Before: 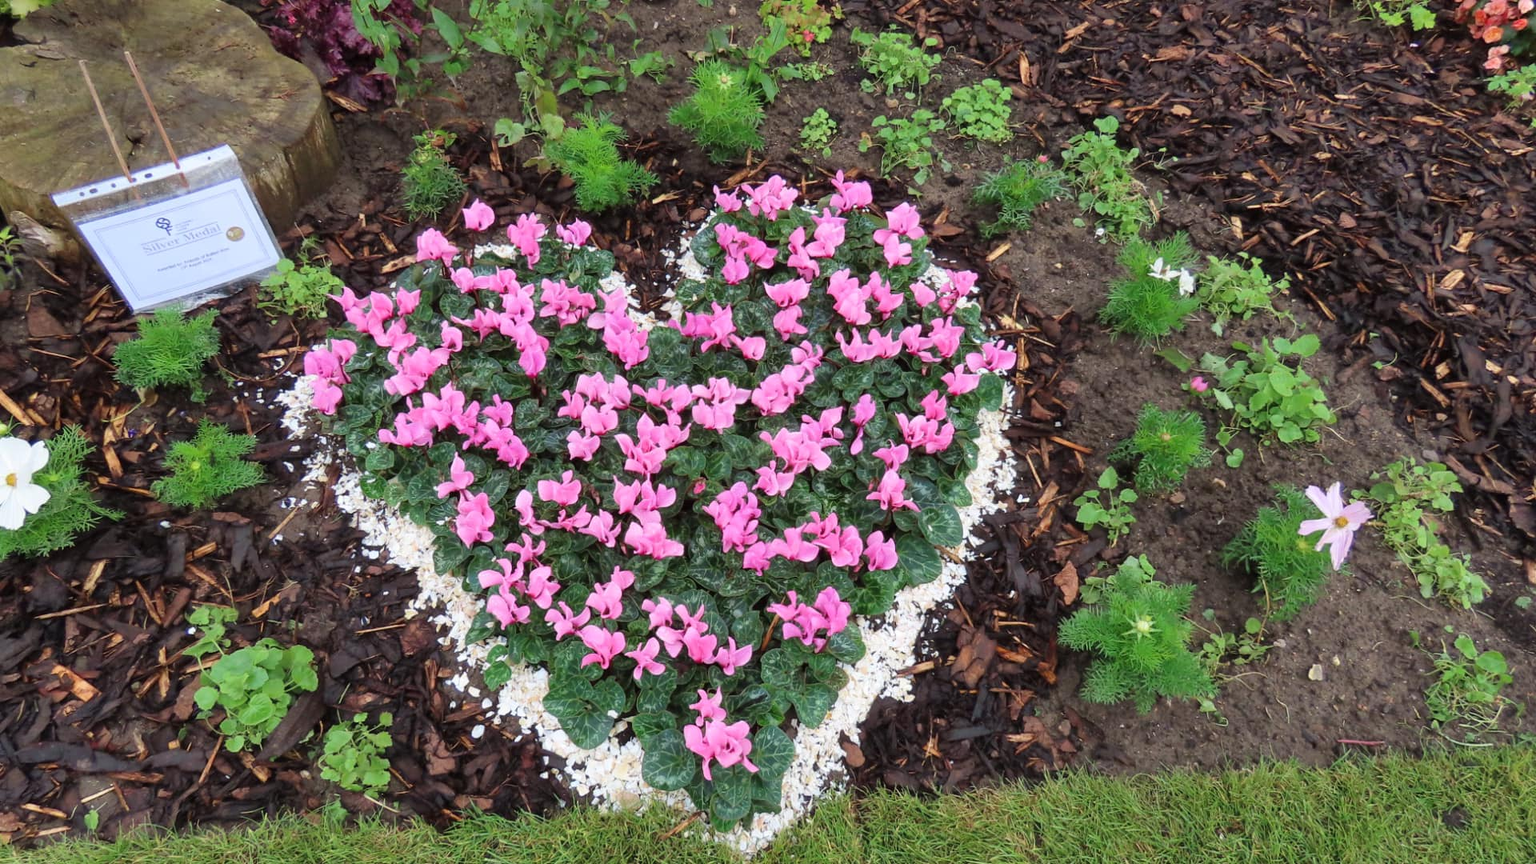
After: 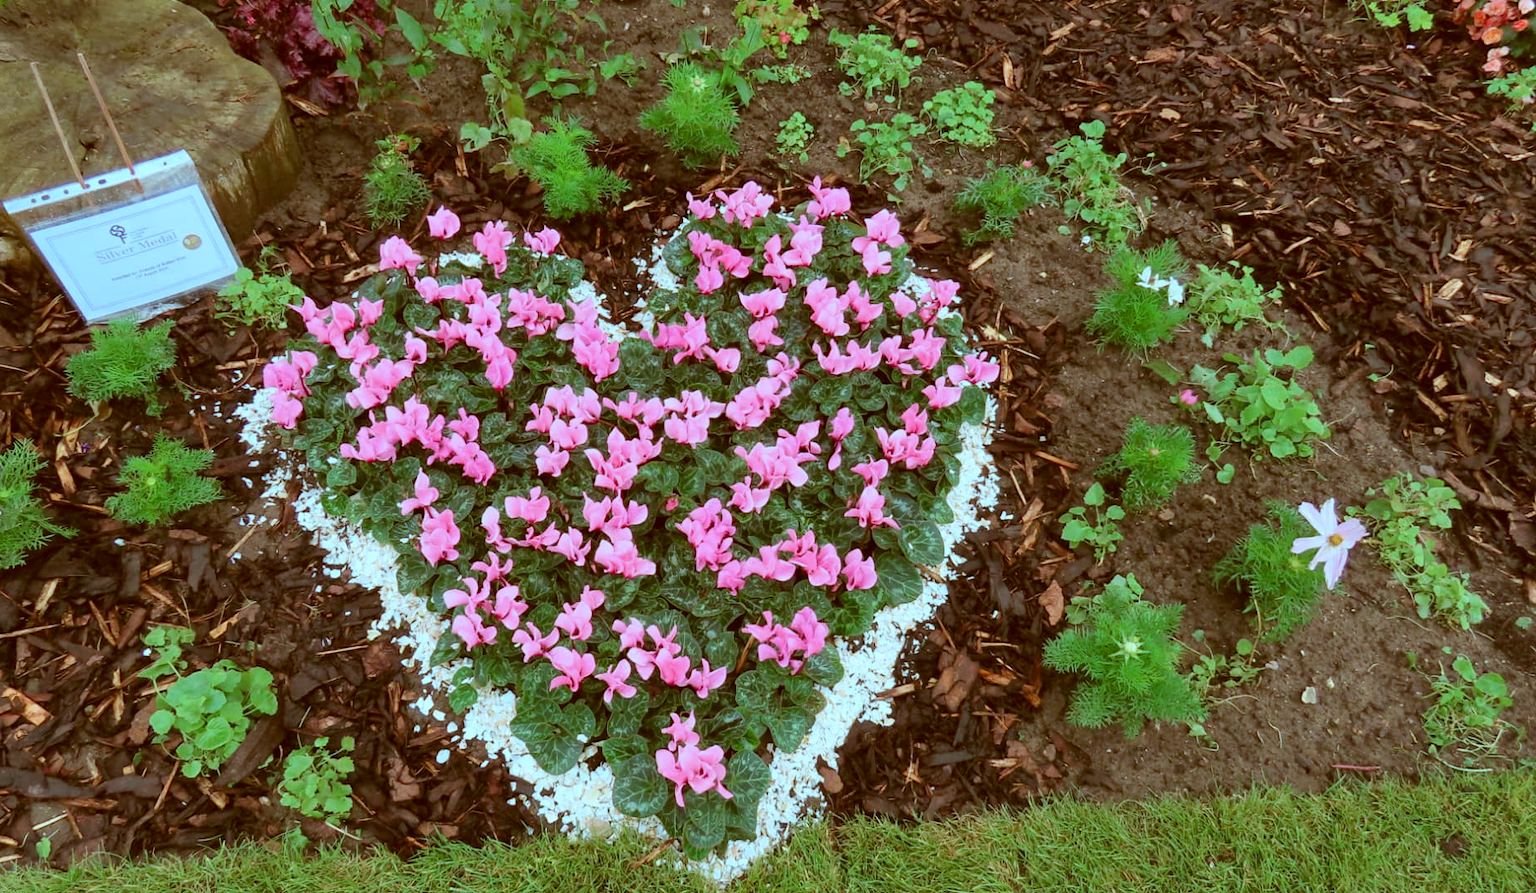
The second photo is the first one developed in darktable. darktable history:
crop and rotate: left 3.238%
color zones: curves: ch0 [(0, 0.5) (0.143, 0.5) (0.286, 0.5) (0.429, 0.5) (0.571, 0.5) (0.714, 0.476) (0.857, 0.5) (1, 0.5)]; ch2 [(0, 0.5) (0.143, 0.5) (0.286, 0.5) (0.429, 0.5) (0.571, 0.5) (0.714, 0.487) (0.857, 0.5) (1, 0.5)]
color correction: highlights a* -14.62, highlights b* -16.22, shadows a* 10.12, shadows b* 29.4
